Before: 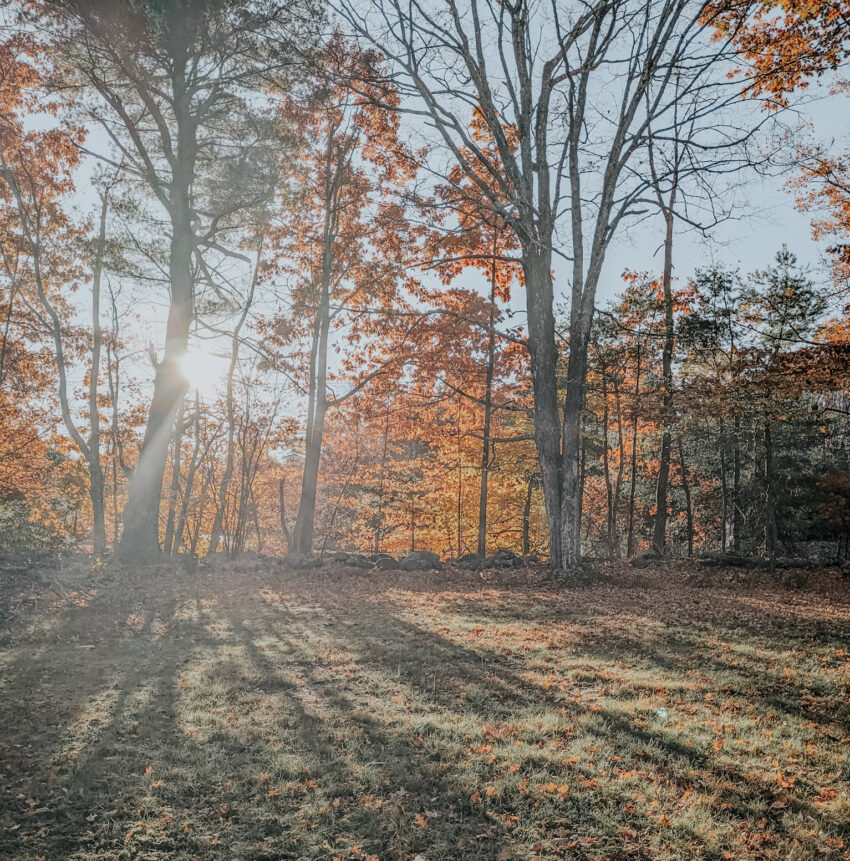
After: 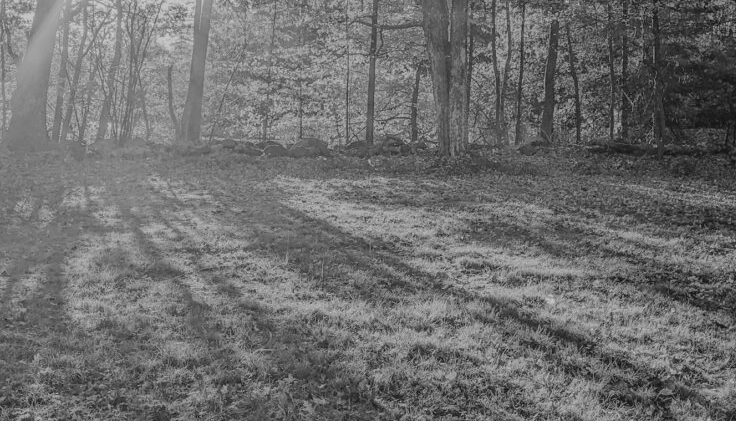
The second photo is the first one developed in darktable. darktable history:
contrast brightness saturation: contrast -0.1, brightness 0.05, saturation 0.08
monochrome: a -92.57, b 58.91
crop and rotate: left 13.306%, top 48.129%, bottom 2.928%
color correction: highlights a* -1.43, highlights b* 10.12, shadows a* 0.395, shadows b* 19.35
tone equalizer: on, module defaults
